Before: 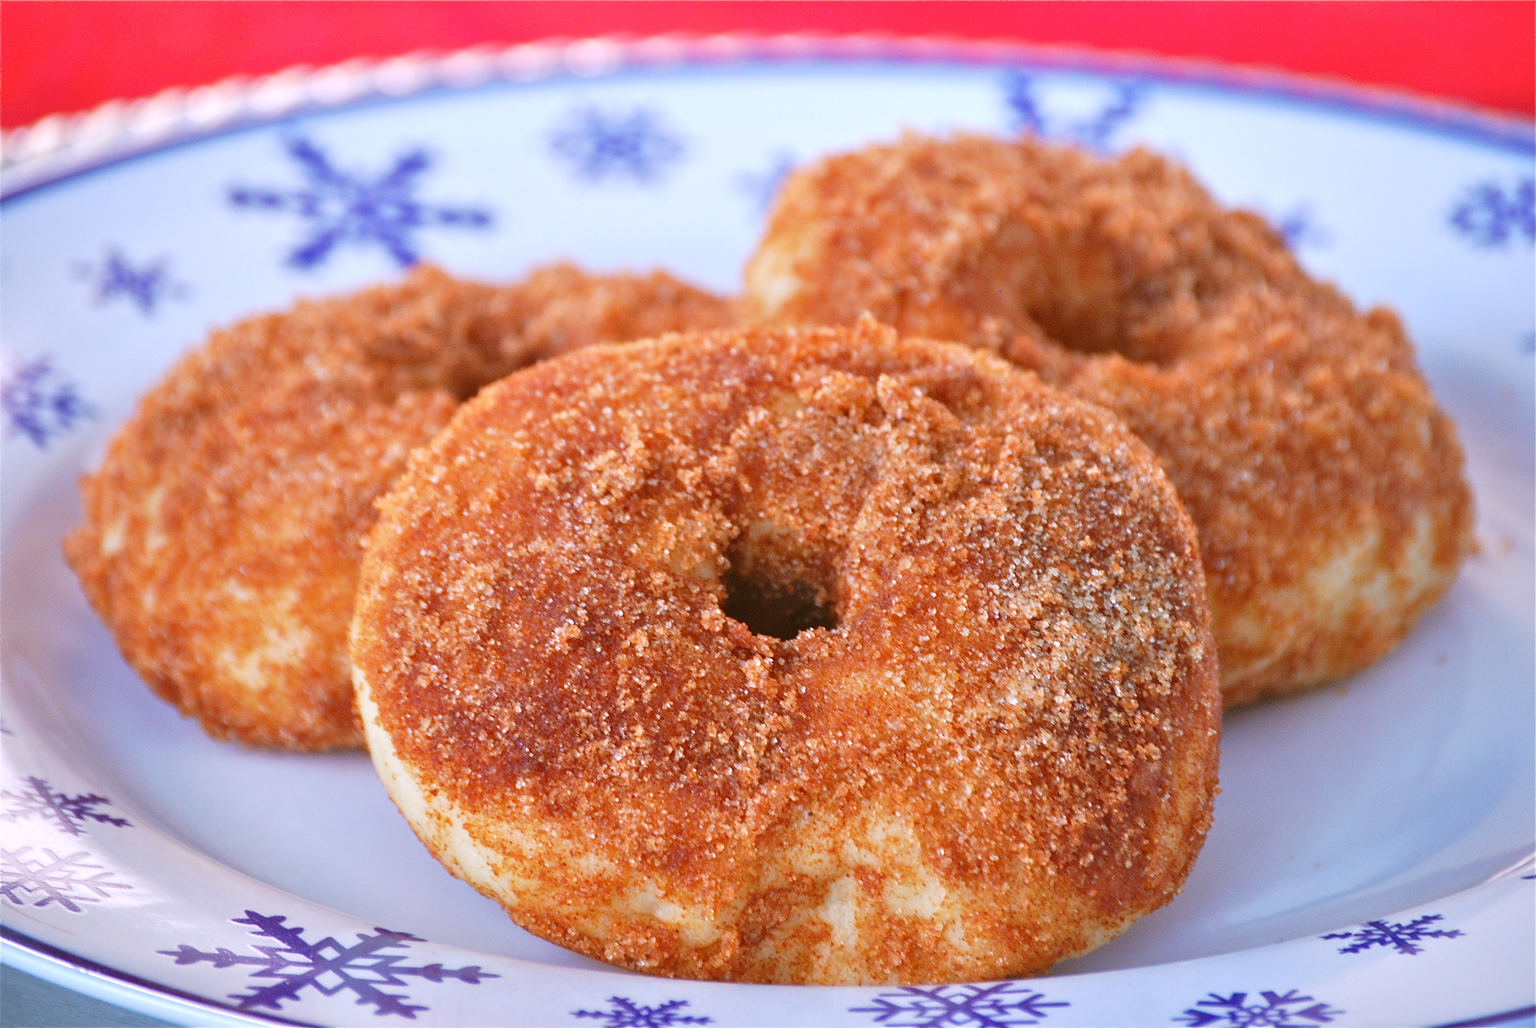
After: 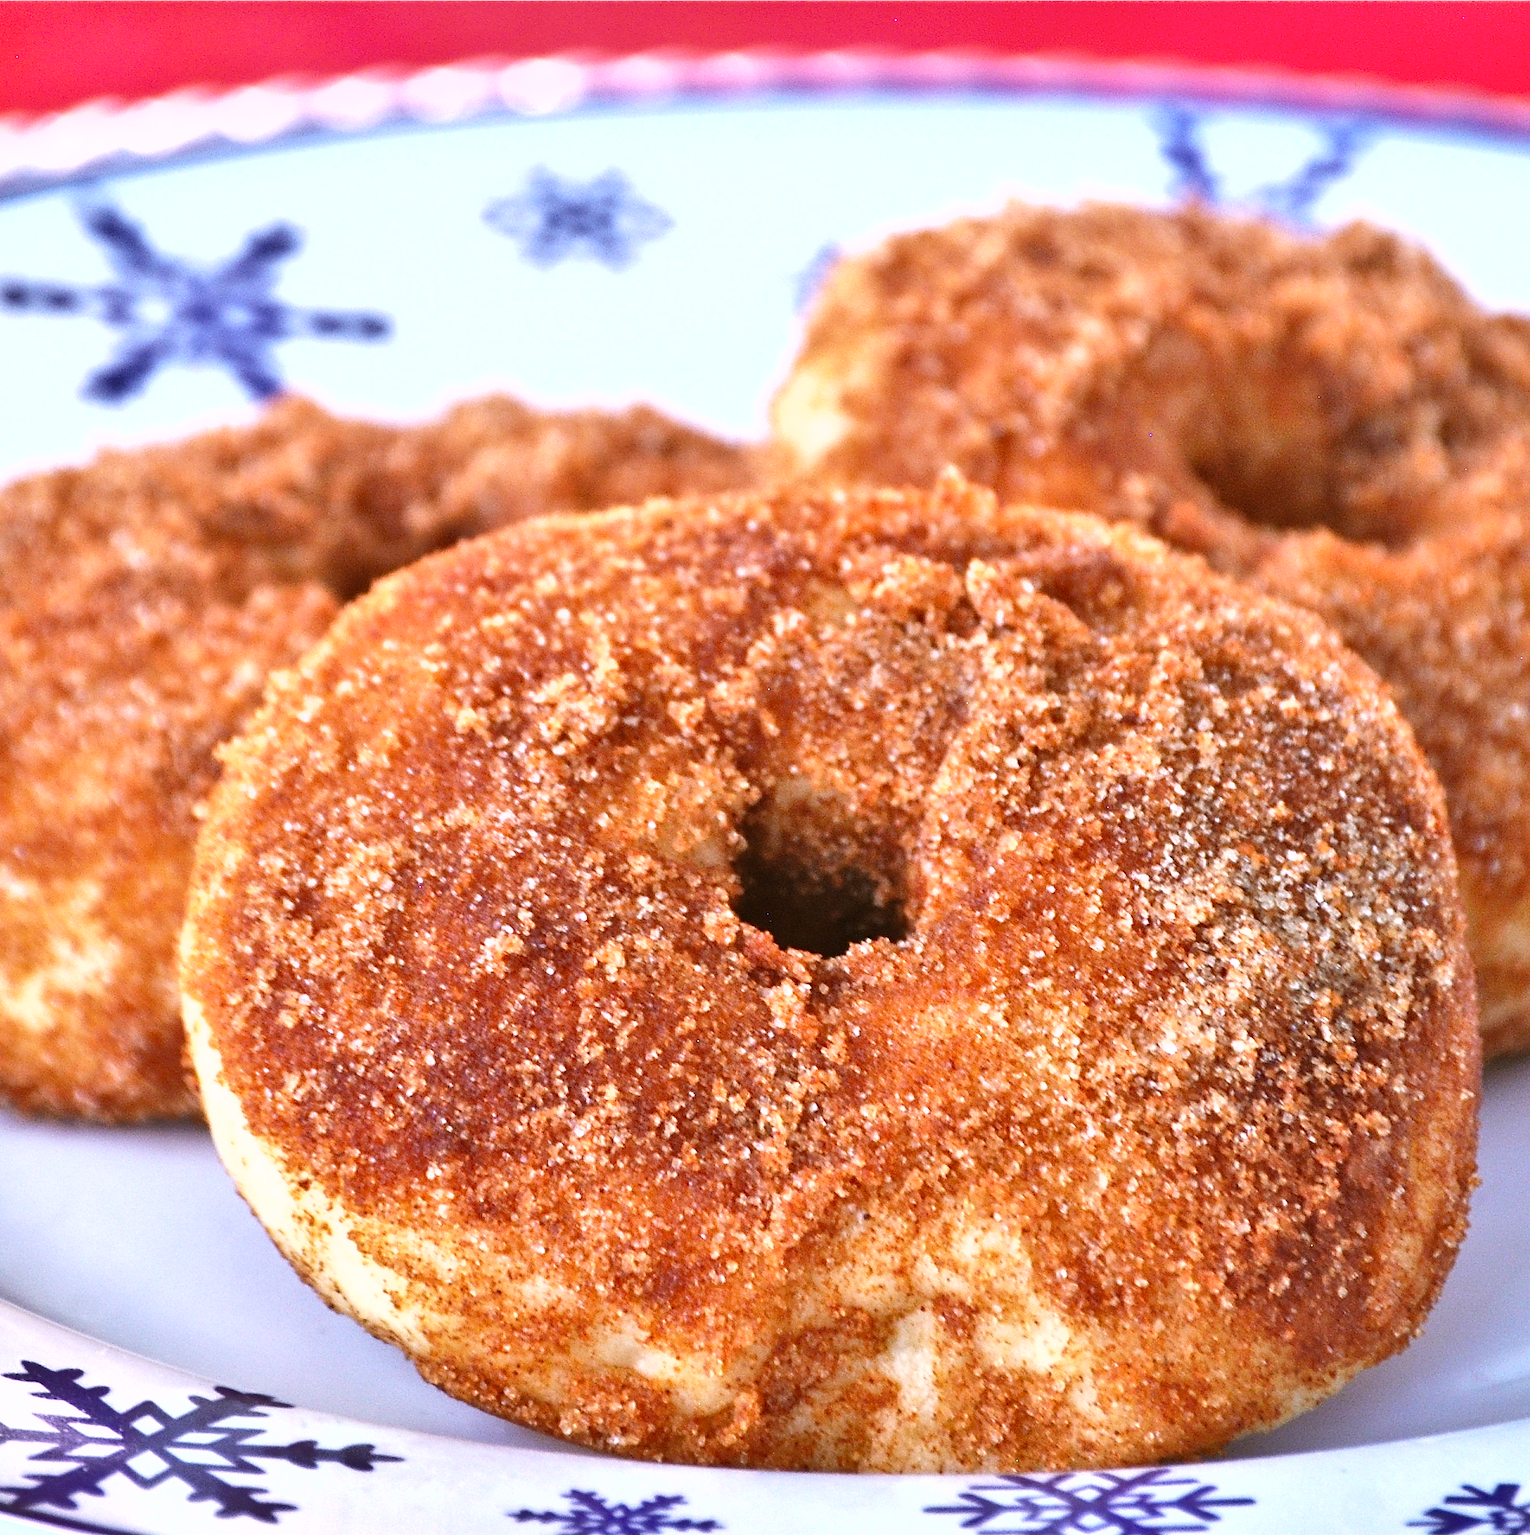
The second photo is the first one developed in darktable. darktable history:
crop and rotate: left 15.055%, right 18.278%
shadows and highlights: highlights color adjustment 0%, low approximation 0.01, soften with gaussian
tone equalizer: -8 EV -0.75 EV, -7 EV -0.7 EV, -6 EV -0.6 EV, -5 EV -0.4 EV, -3 EV 0.4 EV, -2 EV 0.6 EV, -1 EV 0.7 EV, +0 EV 0.75 EV, edges refinement/feathering 500, mask exposure compensation -1.57 EV, preserve details no
